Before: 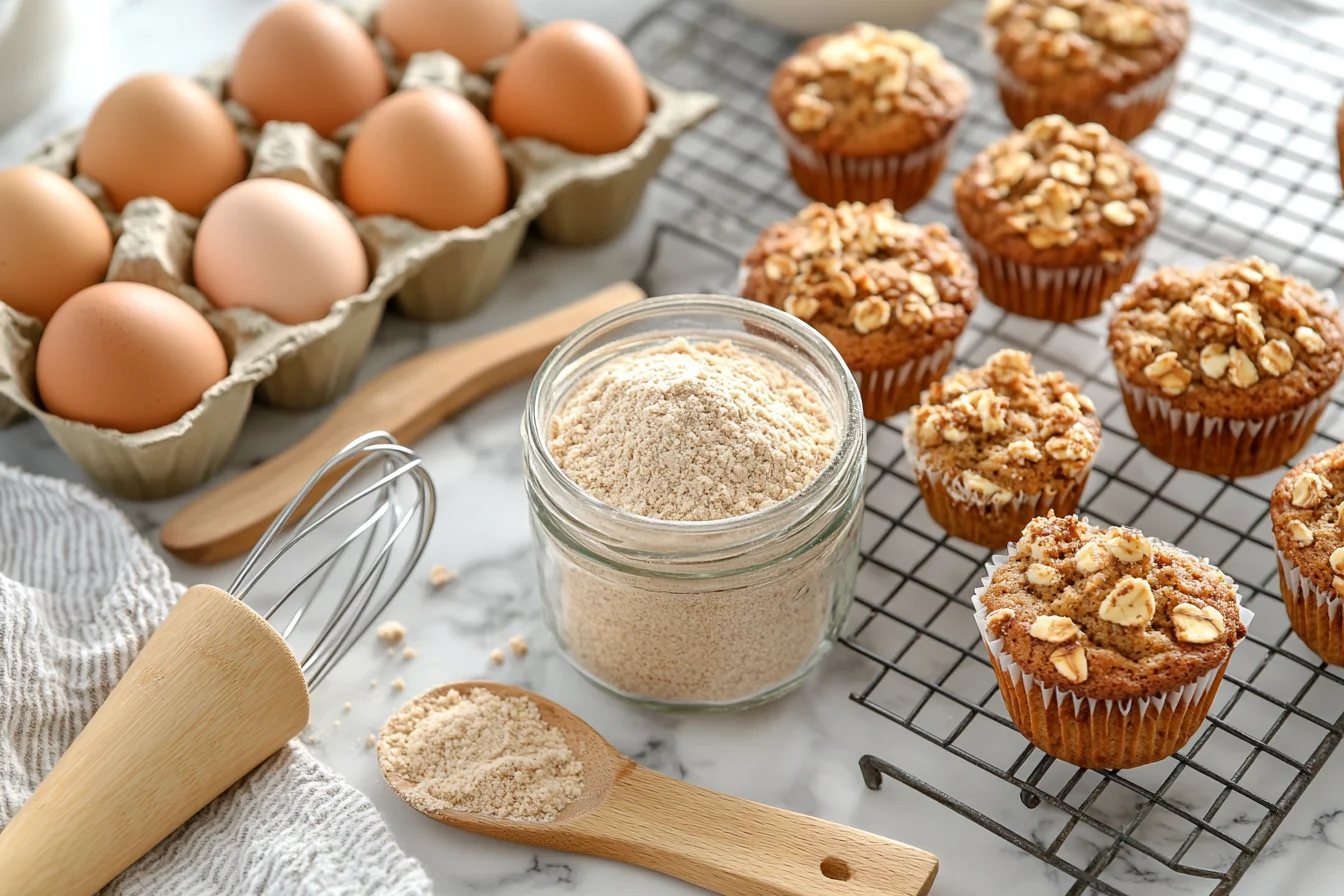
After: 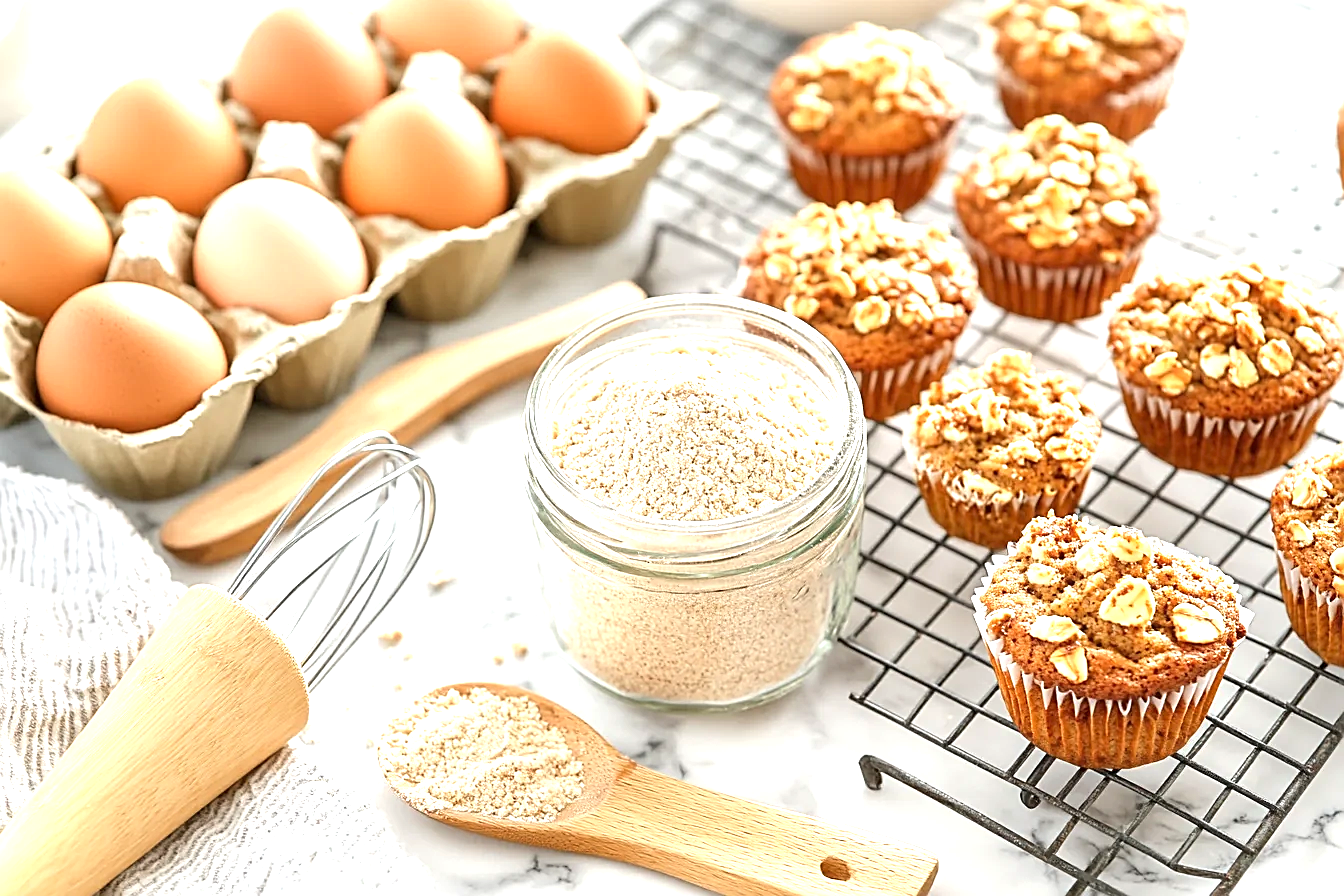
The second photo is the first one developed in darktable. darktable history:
exposure: black level correction 0, exposure 1.3 EV, compensate exposure bias true, compensate highlight preservation false
sharpen: amount 0.6
